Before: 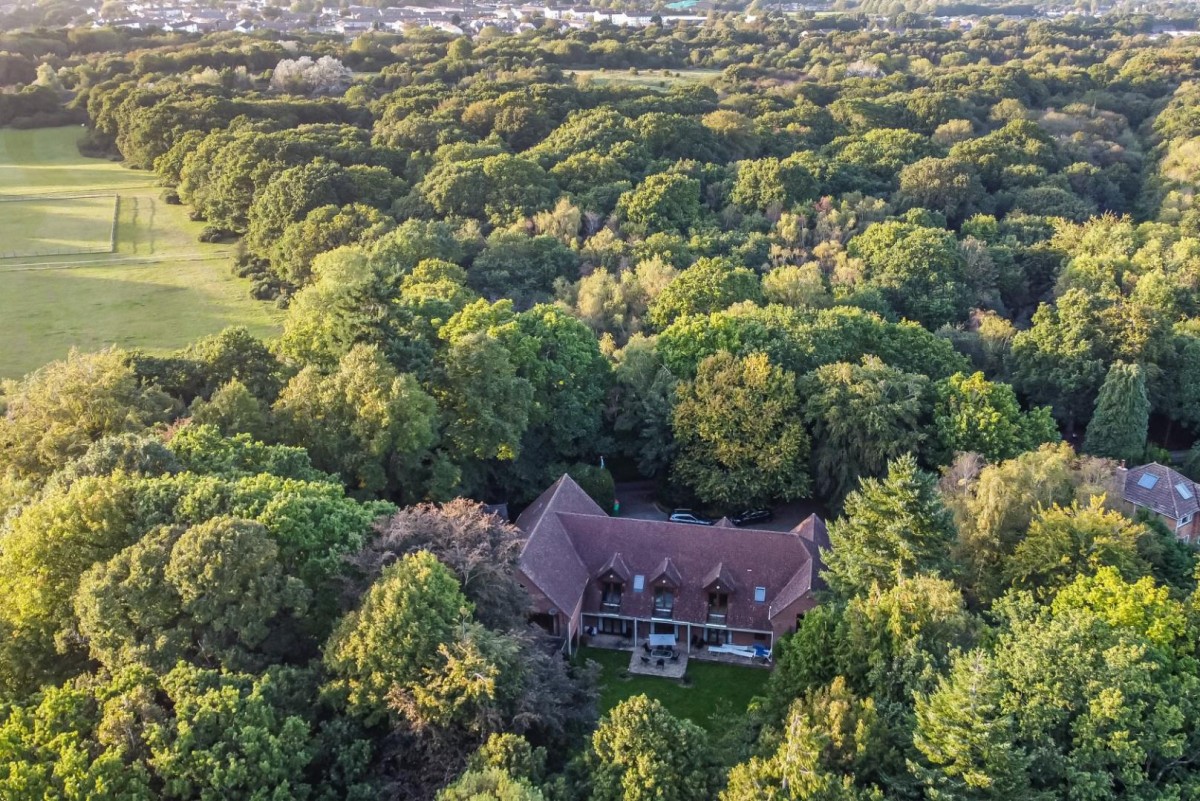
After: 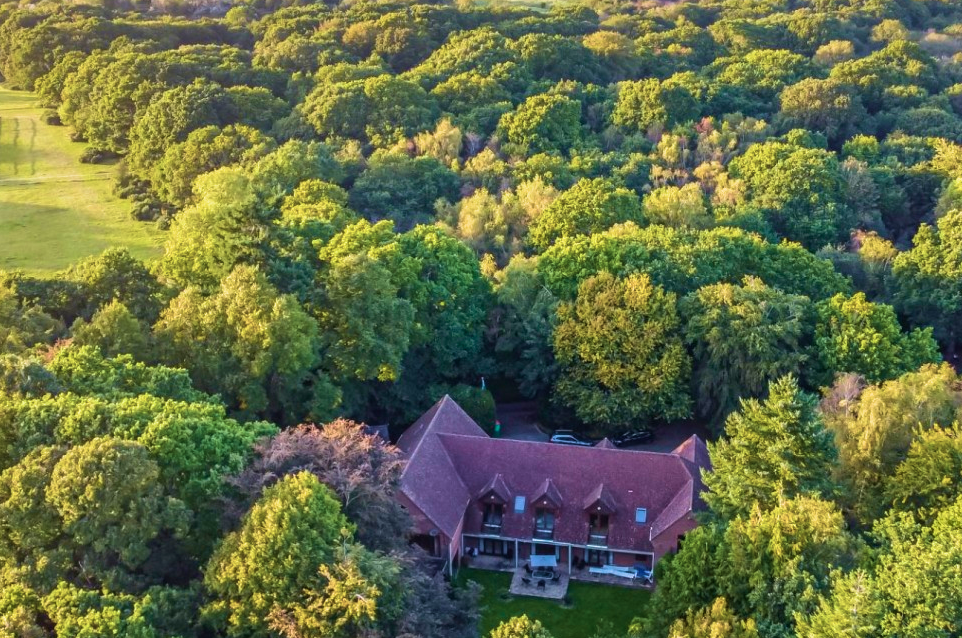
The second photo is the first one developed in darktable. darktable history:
shadows and highlights: shadows 11.09, white point adjustment 1.31, soften with gaussian
velvia: strength 73.92%
crop and rotate: left 9.966%, top 9.865%, right 9.863%, bottom 10.389%
